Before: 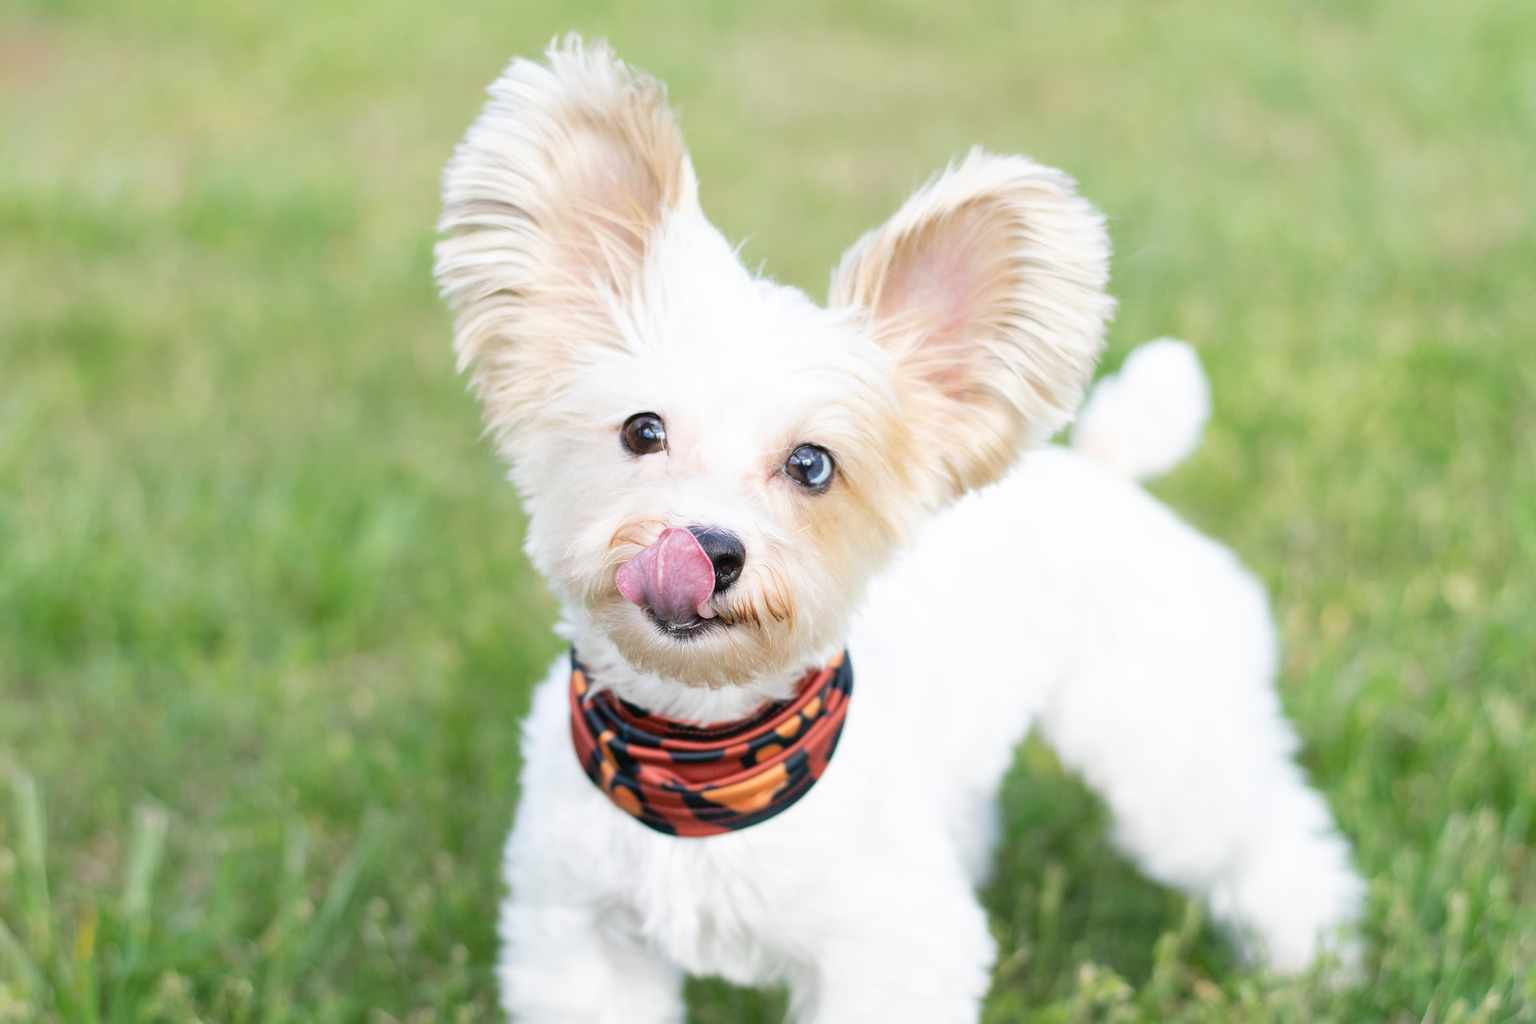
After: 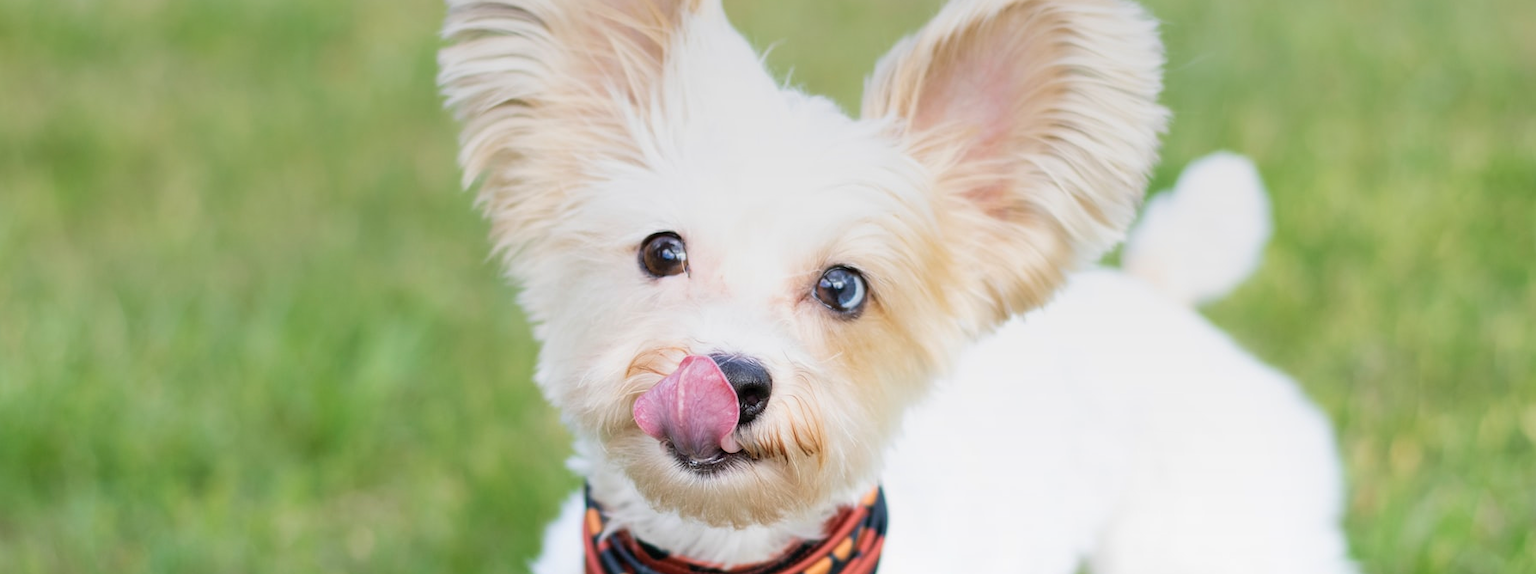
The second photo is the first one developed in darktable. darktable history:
velvia: strength 15%
crop: left 1.744%, top 19.225%, right 5.069%, bottom 28.357%
levels: levels [0.016, 0.5, 0.996]
graduated density: on, module defaults
